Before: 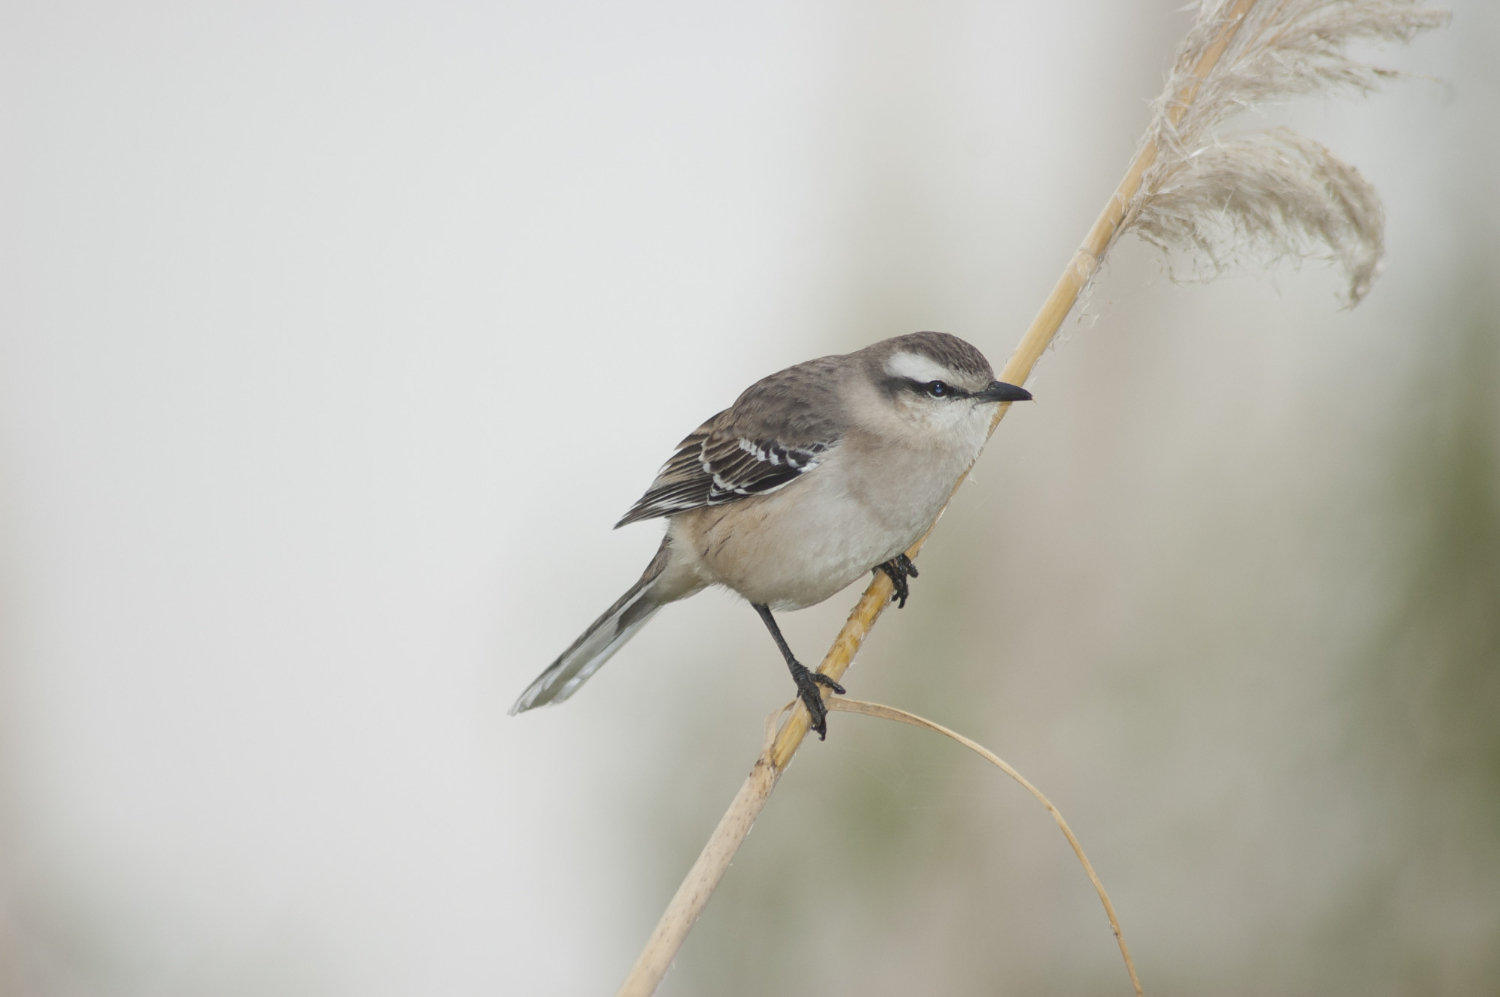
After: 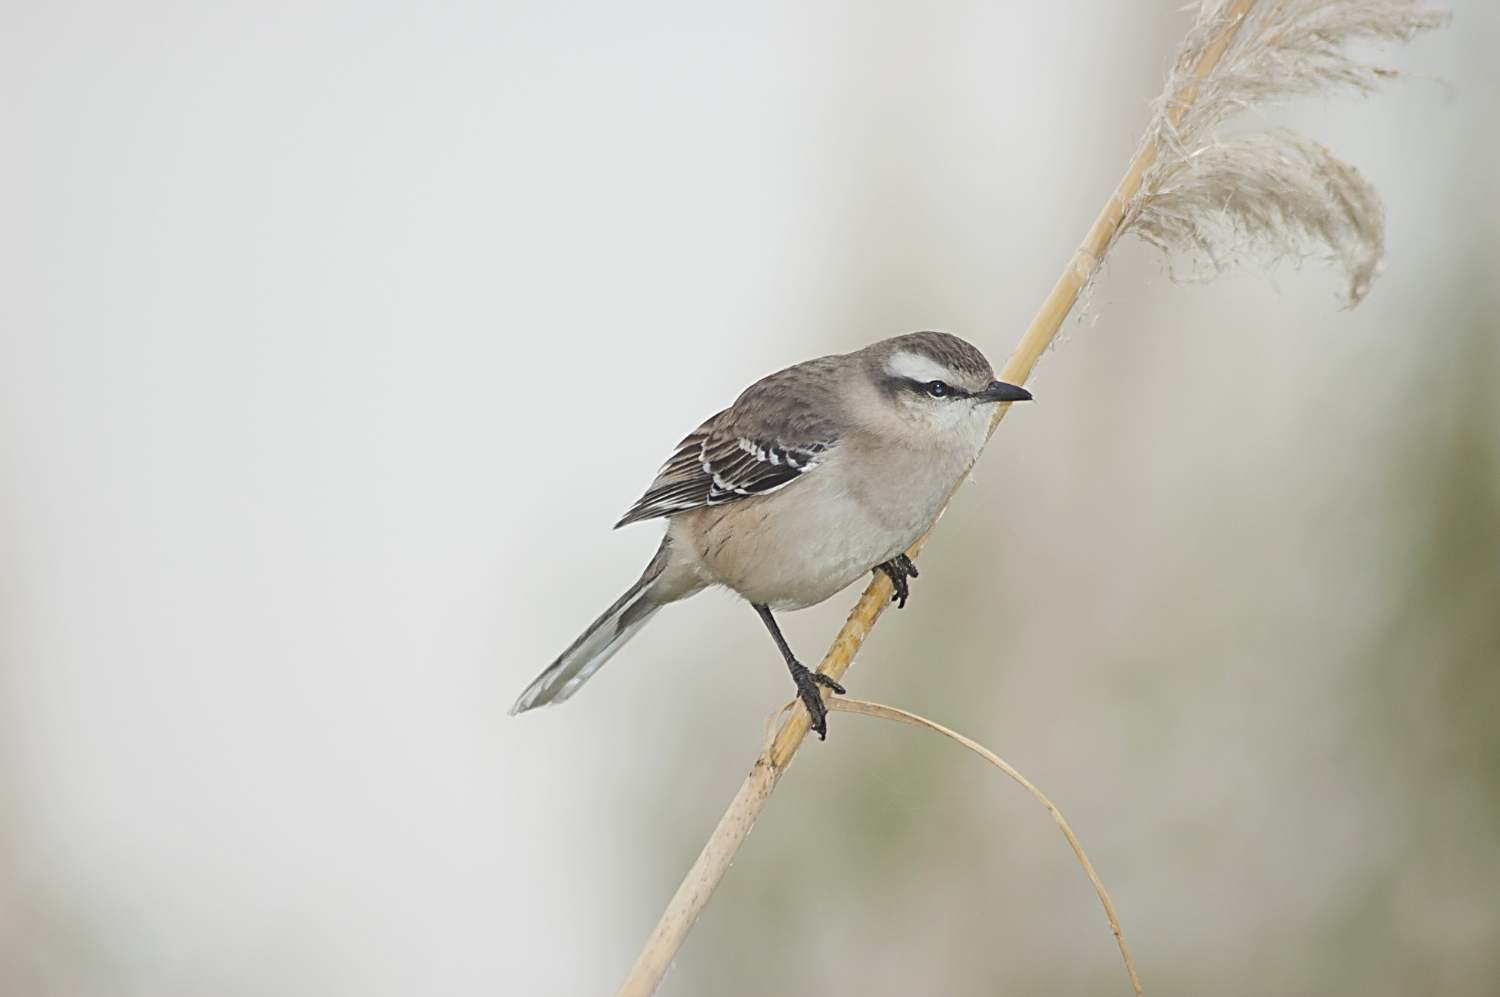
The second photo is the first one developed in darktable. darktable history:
levels: levels [0, 0.478, 1]
sharpen: radius 2.543, amount 0.636
